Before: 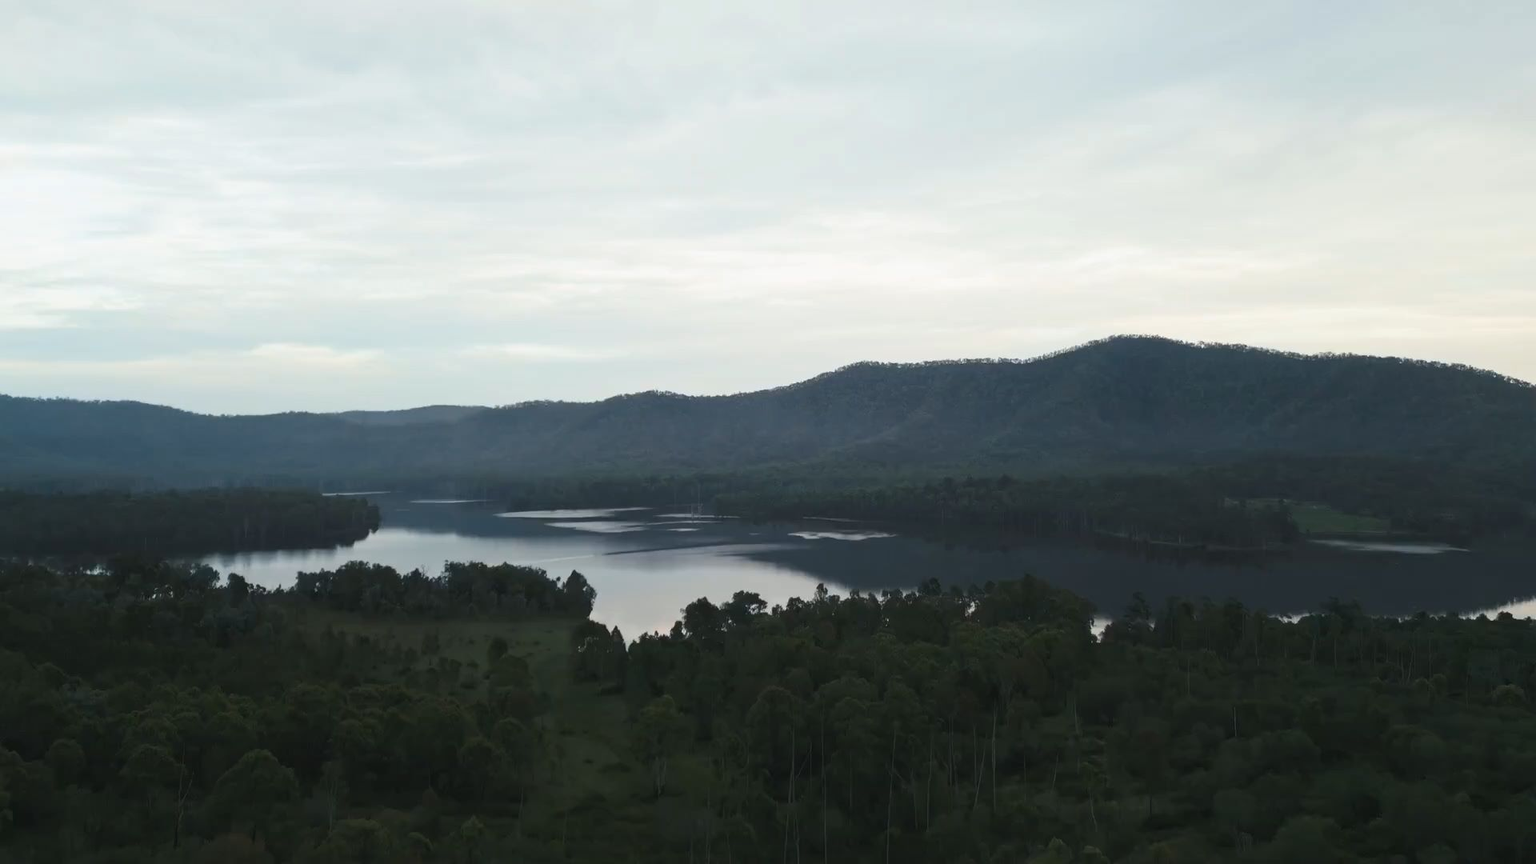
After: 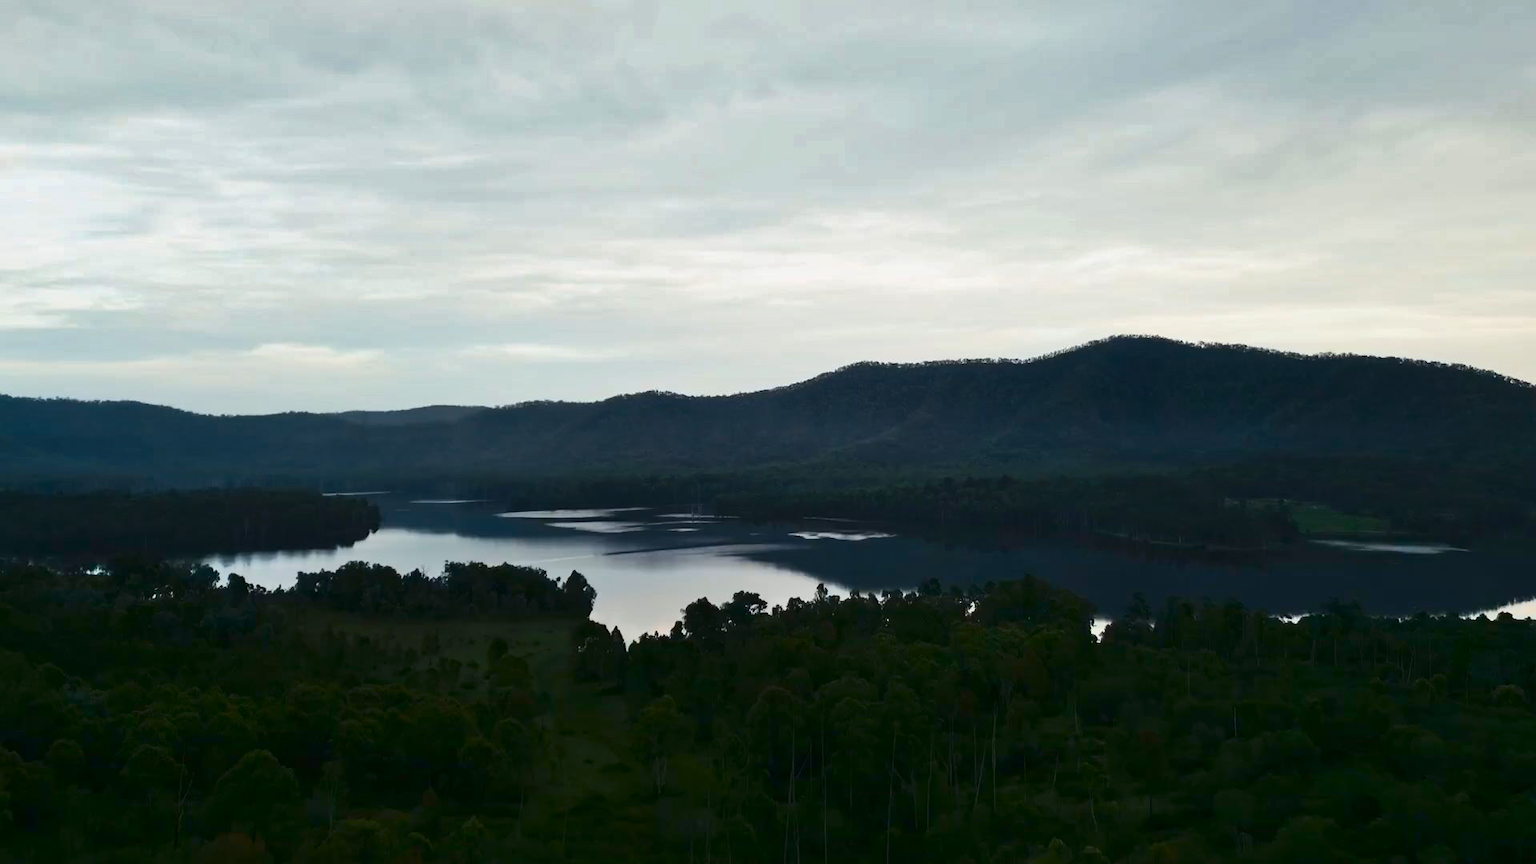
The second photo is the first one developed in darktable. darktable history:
contrast brightness saturation: contrast 0.13, brightness -0.24, saturation 0.14
shadows and highlights: low approximation 0.01, soften with gaussian
